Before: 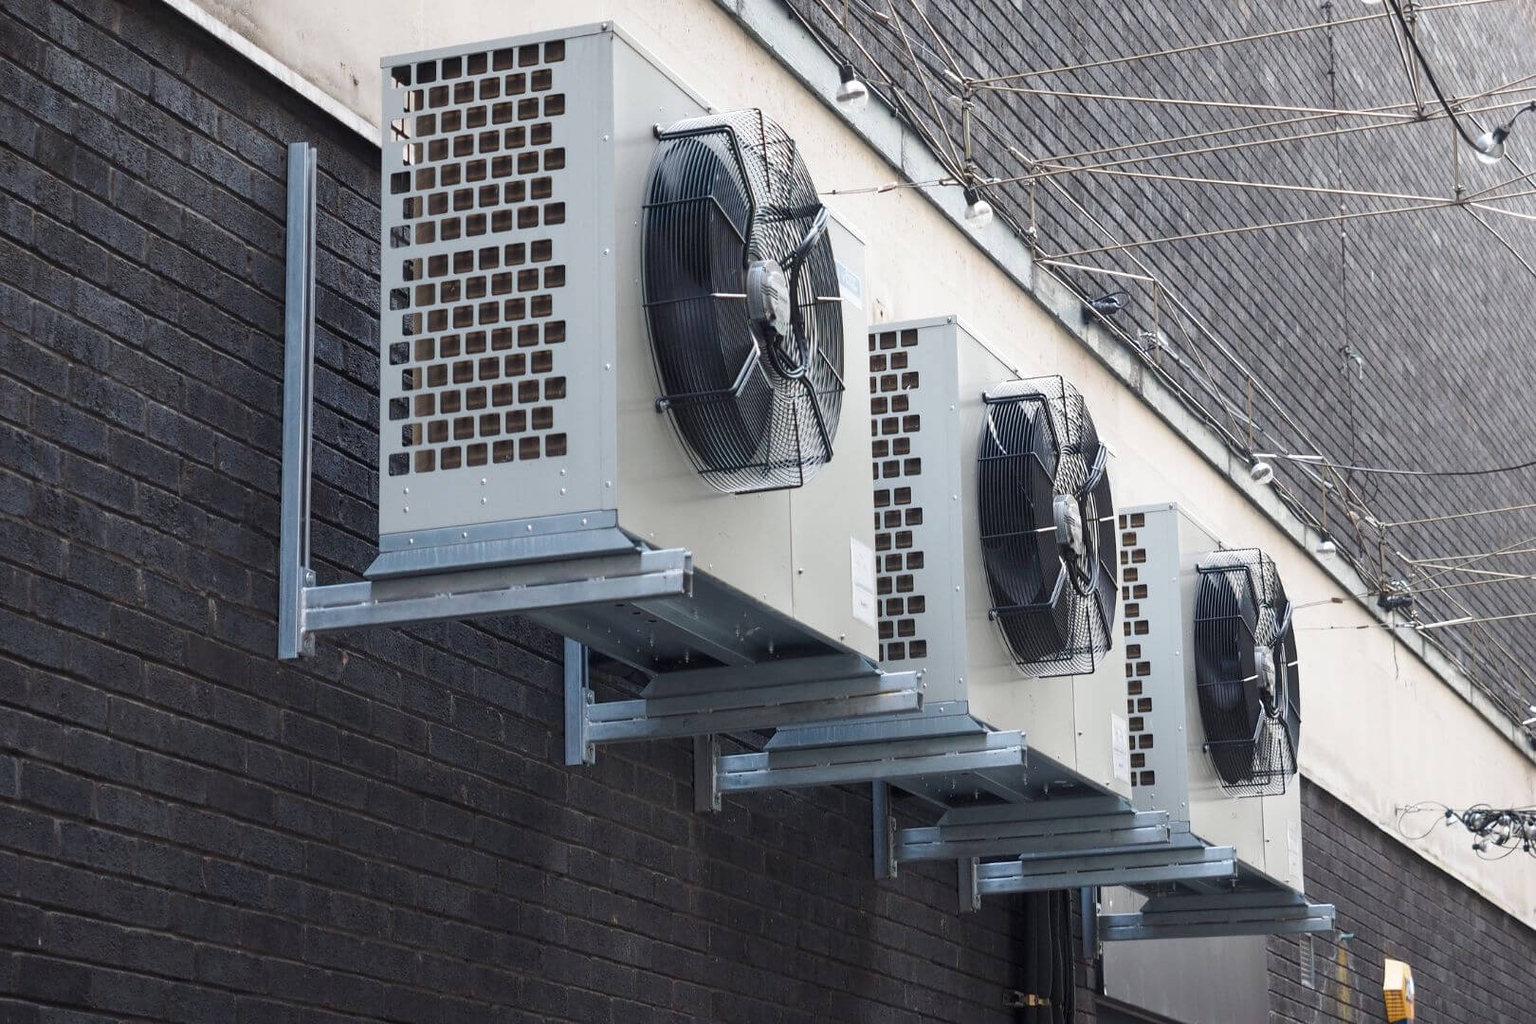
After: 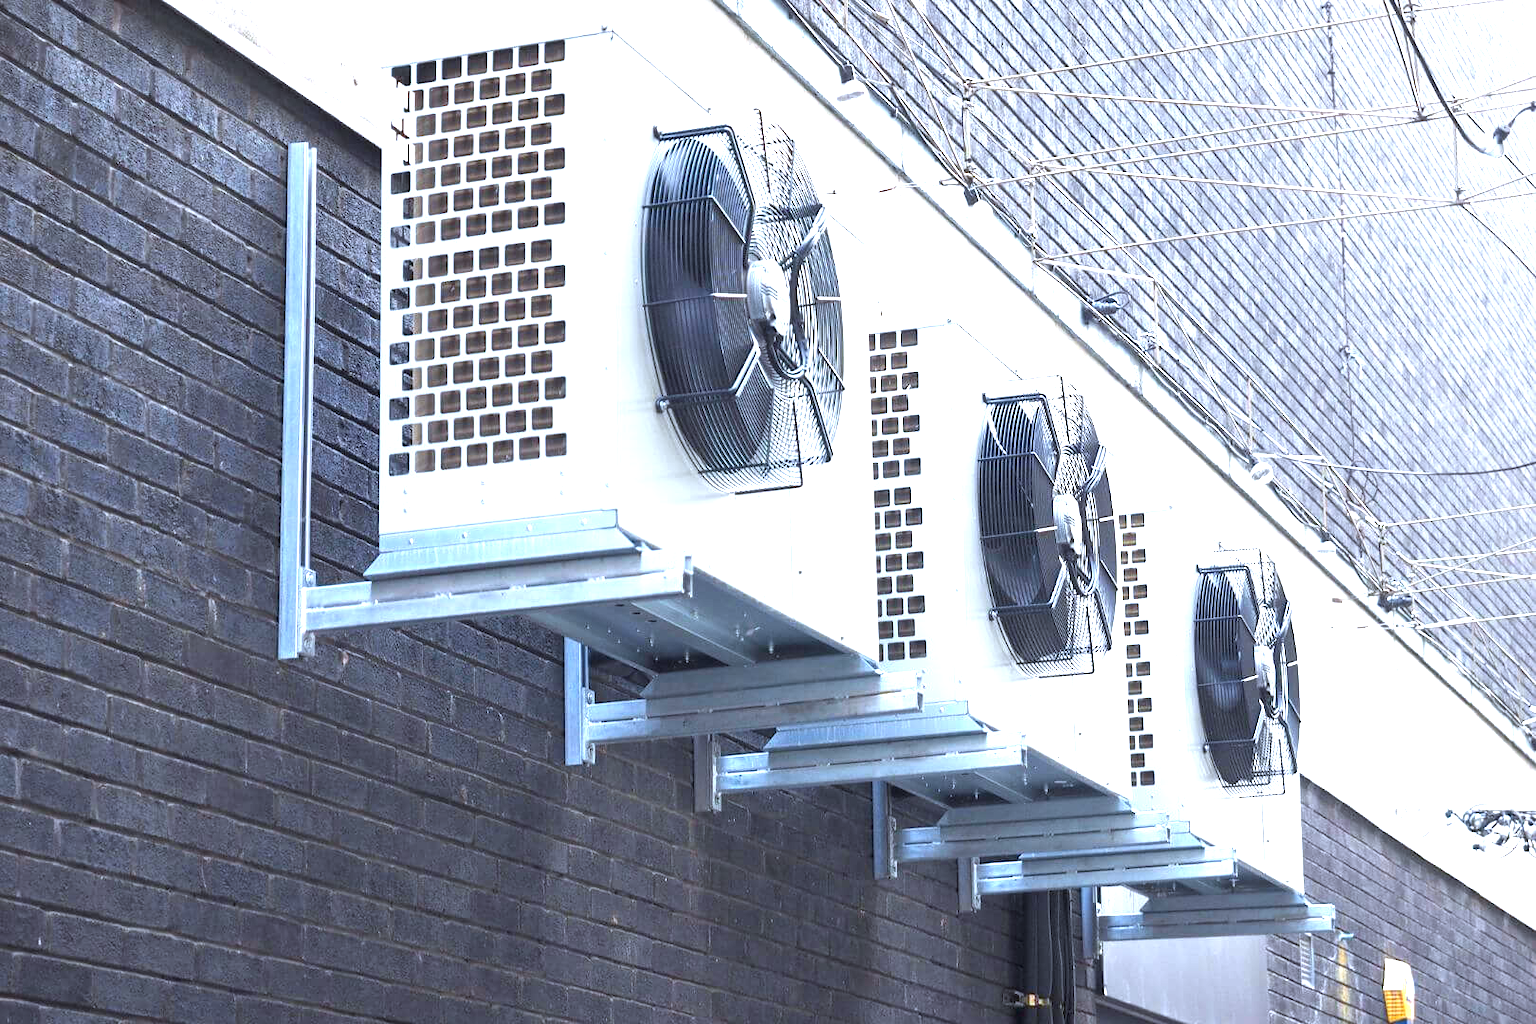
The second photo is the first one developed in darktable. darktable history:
exposure: black level correction 0, exposure 1.741 EV, compensate exposure bias true, compensate highlight preservation false
white balance: red 0.931, blue 1.11
